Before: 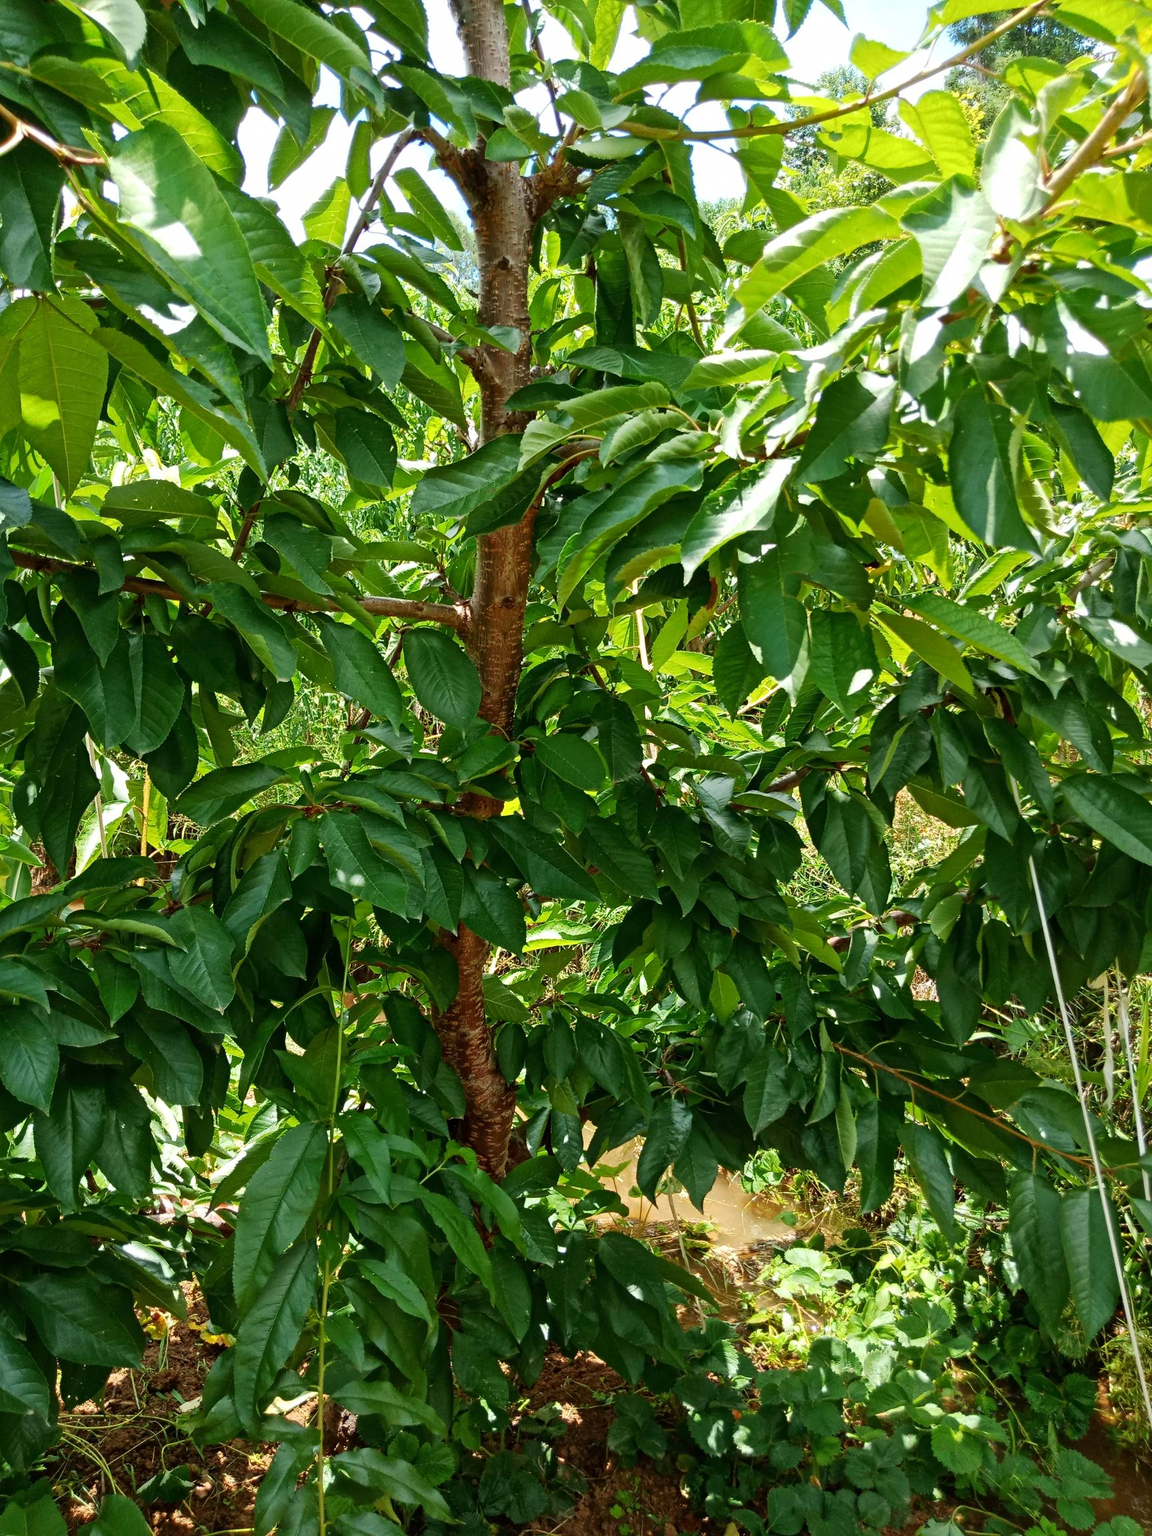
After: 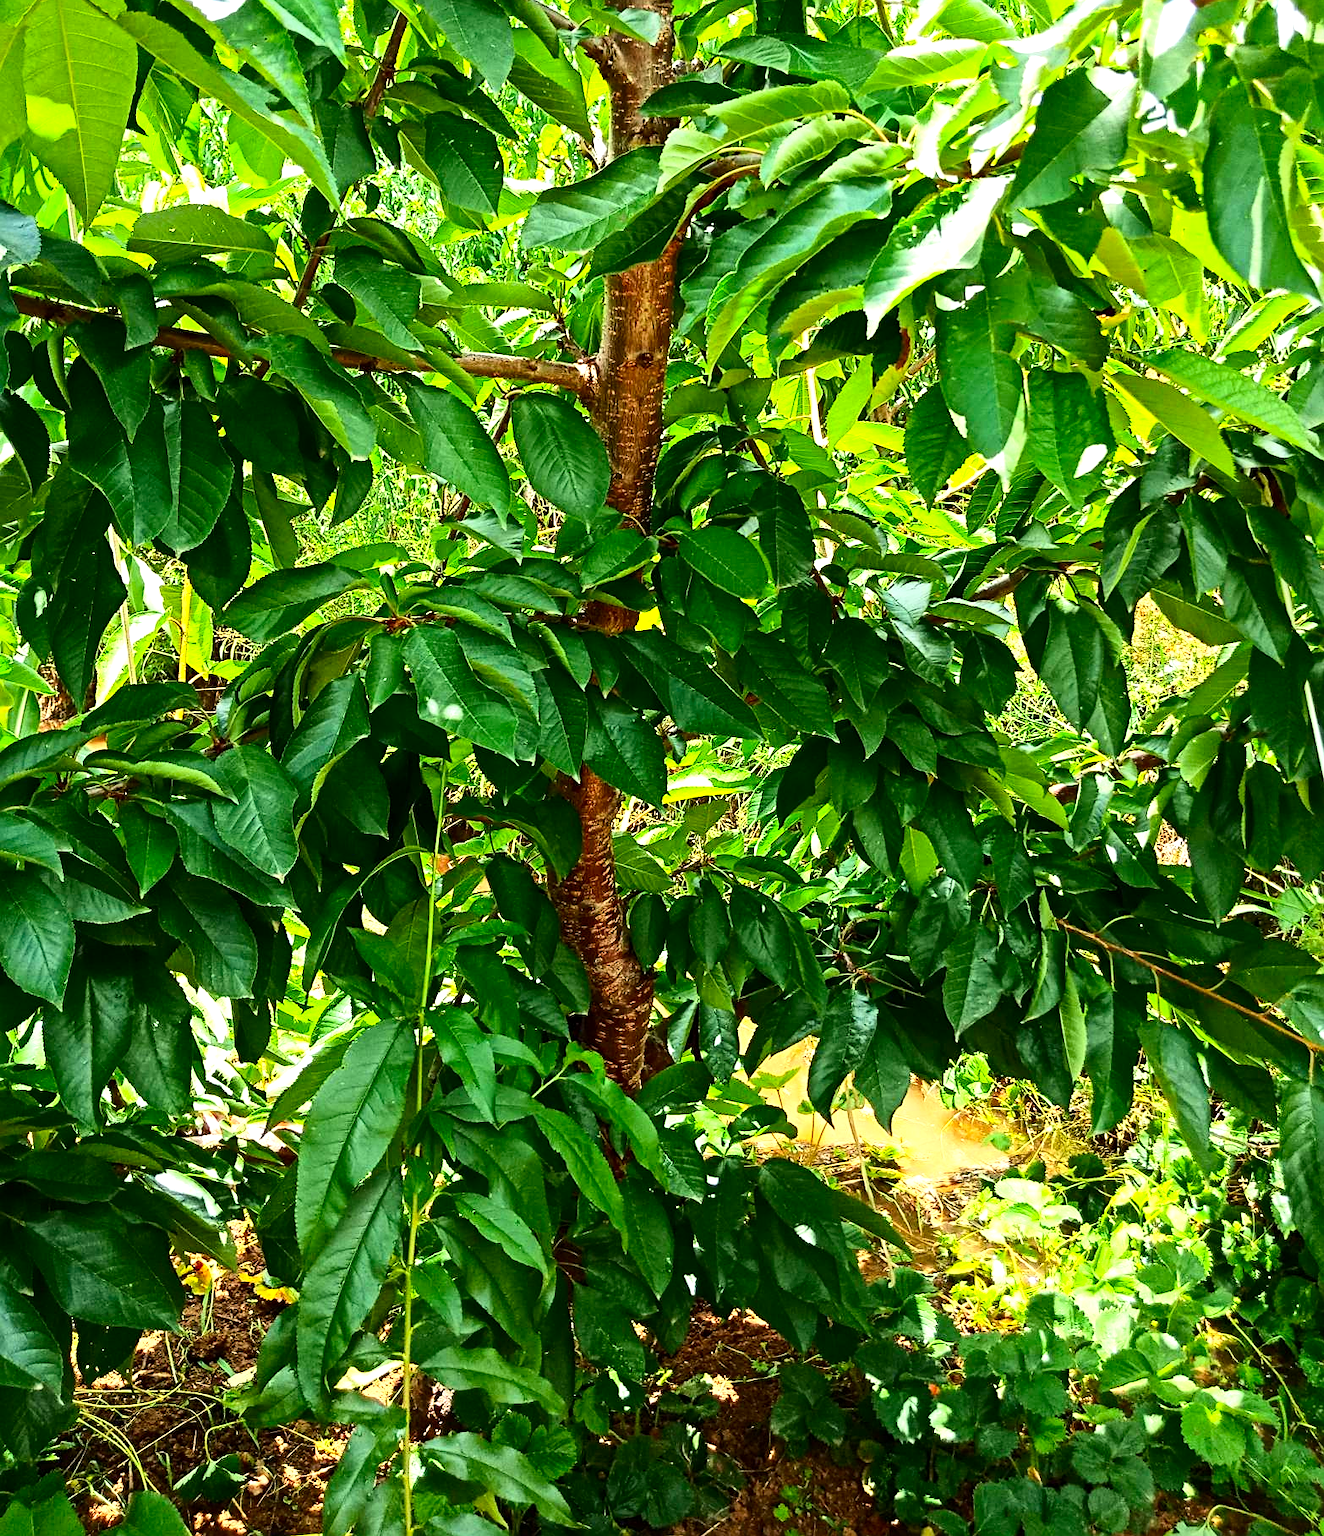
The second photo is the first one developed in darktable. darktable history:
crop: top 20.776%, right 9.314%, bottom 0.341%
exposure: black level correction 0.001, exposure 0.499 EV, compensate exposure bias true, compensate highlight preservation false
tone equalizer: -8 EV -0.398 EV, -7 EV -0.404 EV, -6 EV -0.312 EV, -5 EV -0.261 EV, -3 EV 0.247 EV, -2 EV 0.344 EV, -1 EV 0.364 EV, +0 EV 0.434 EV, mask exposure compensation -0.496 EV
contrast brightness saturation: contrast 0.229, brightness 0.104, saturation 0.289
sharpen: on, module defaults
